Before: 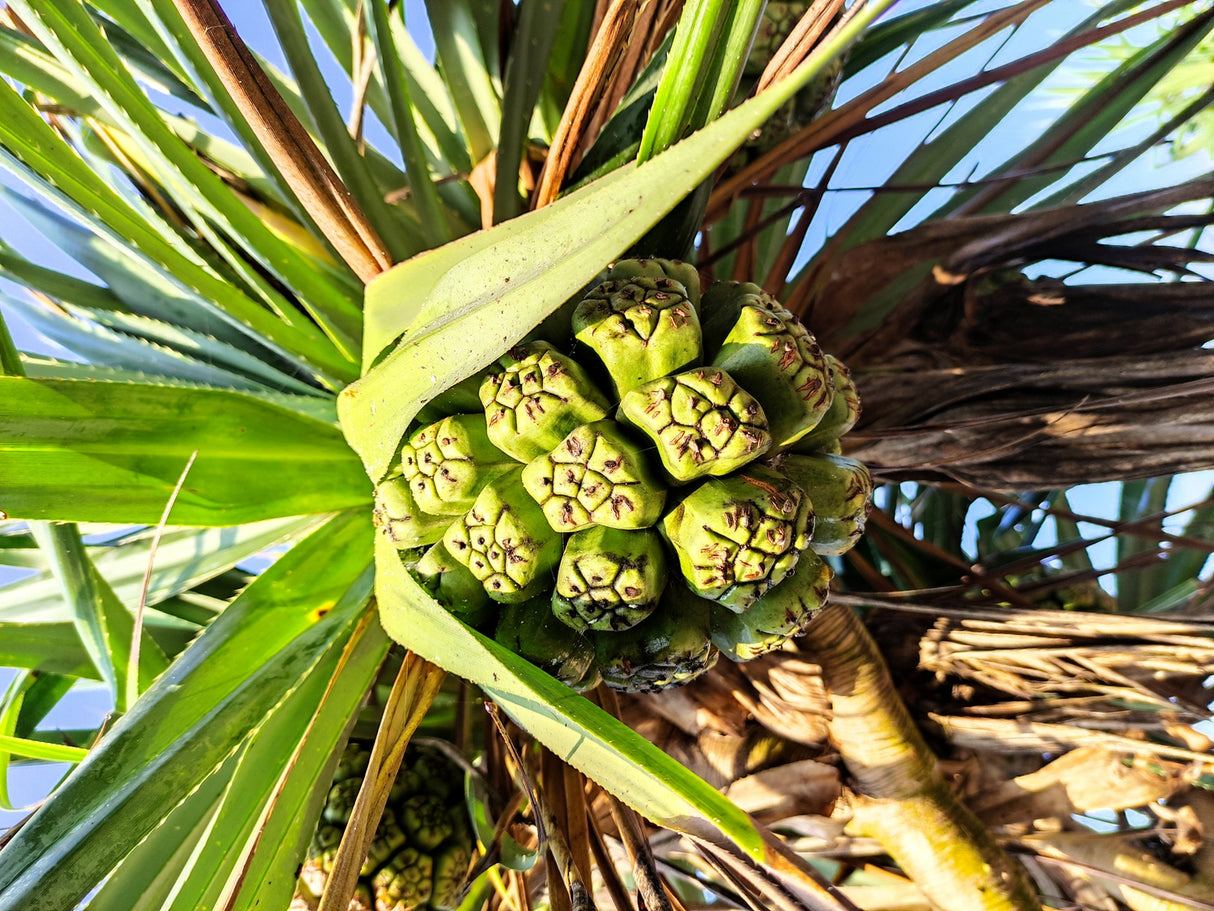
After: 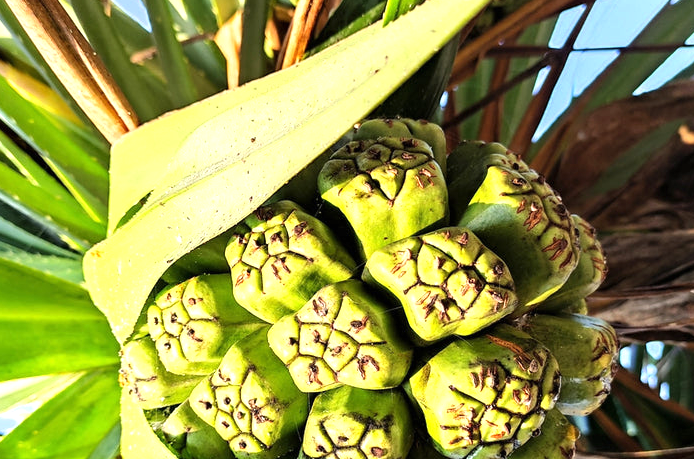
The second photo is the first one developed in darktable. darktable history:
crop: left 20.932%, top 15.471%, right 21.848%, bottom 34.081%
exposure: black level correction 0, exposure 0.5 EV, compensate highlight preservation false
